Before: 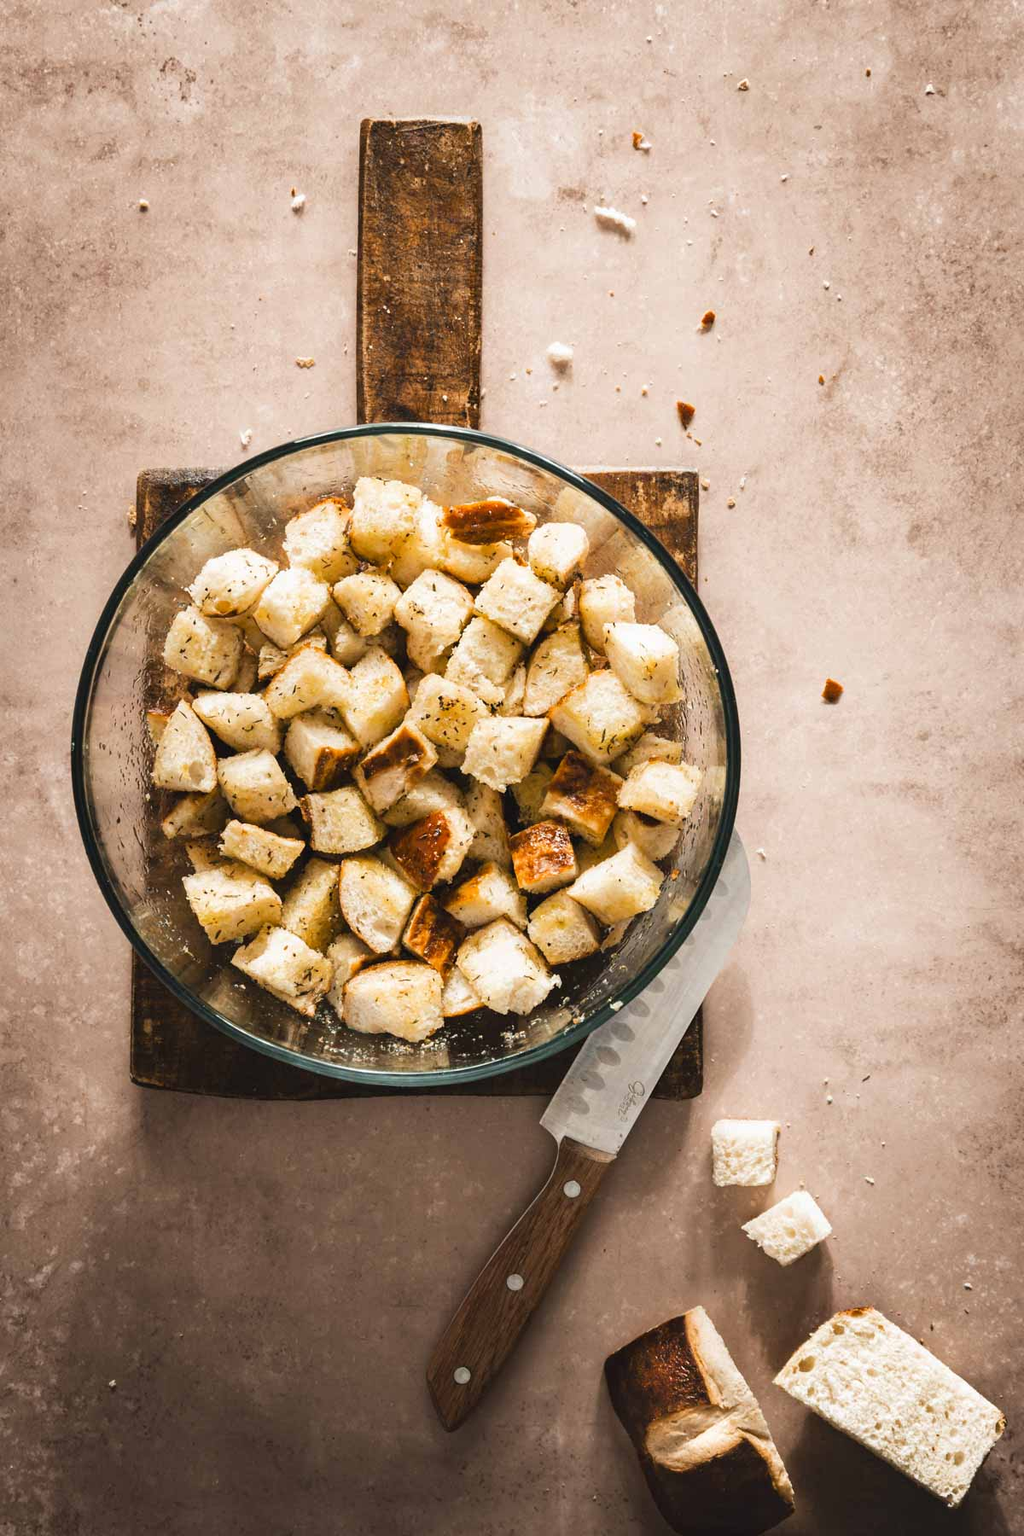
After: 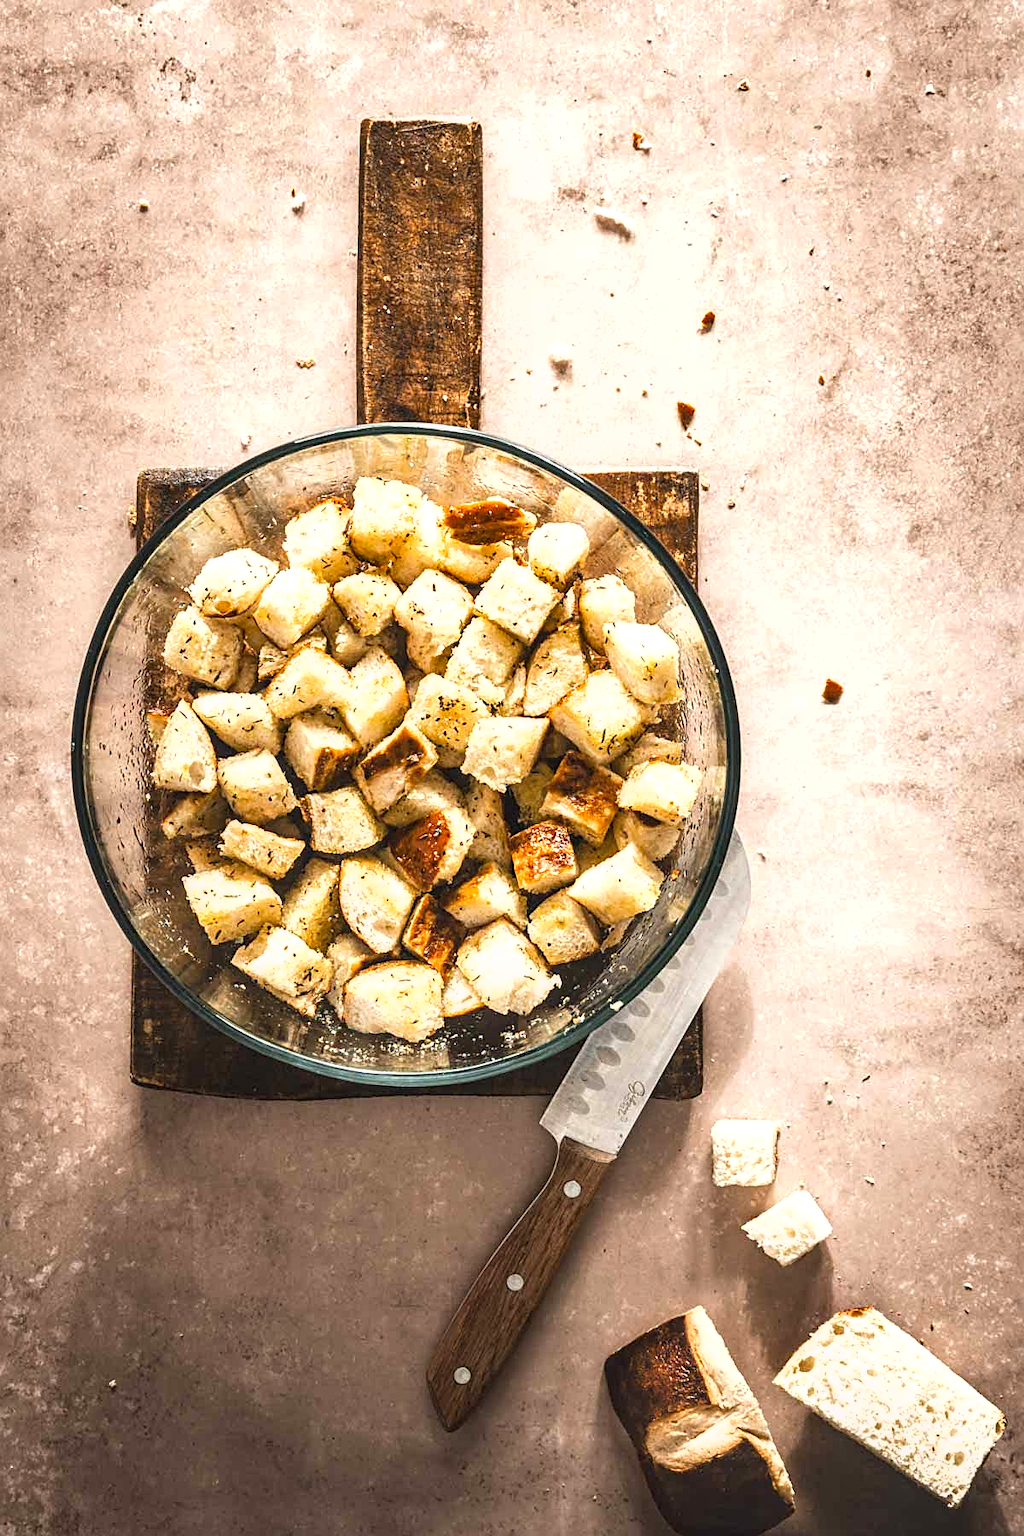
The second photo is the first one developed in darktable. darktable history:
sharpen: on, module defaults
local contrast: on, module defaults
exposure: exposure 0.567 EV, compensate exposure bias true, compensate highlight preservation false
shadows and highlights: radius 126.92, shadows 30.3, highlights -30.63, low approximation 0.01, soften with gaussian
